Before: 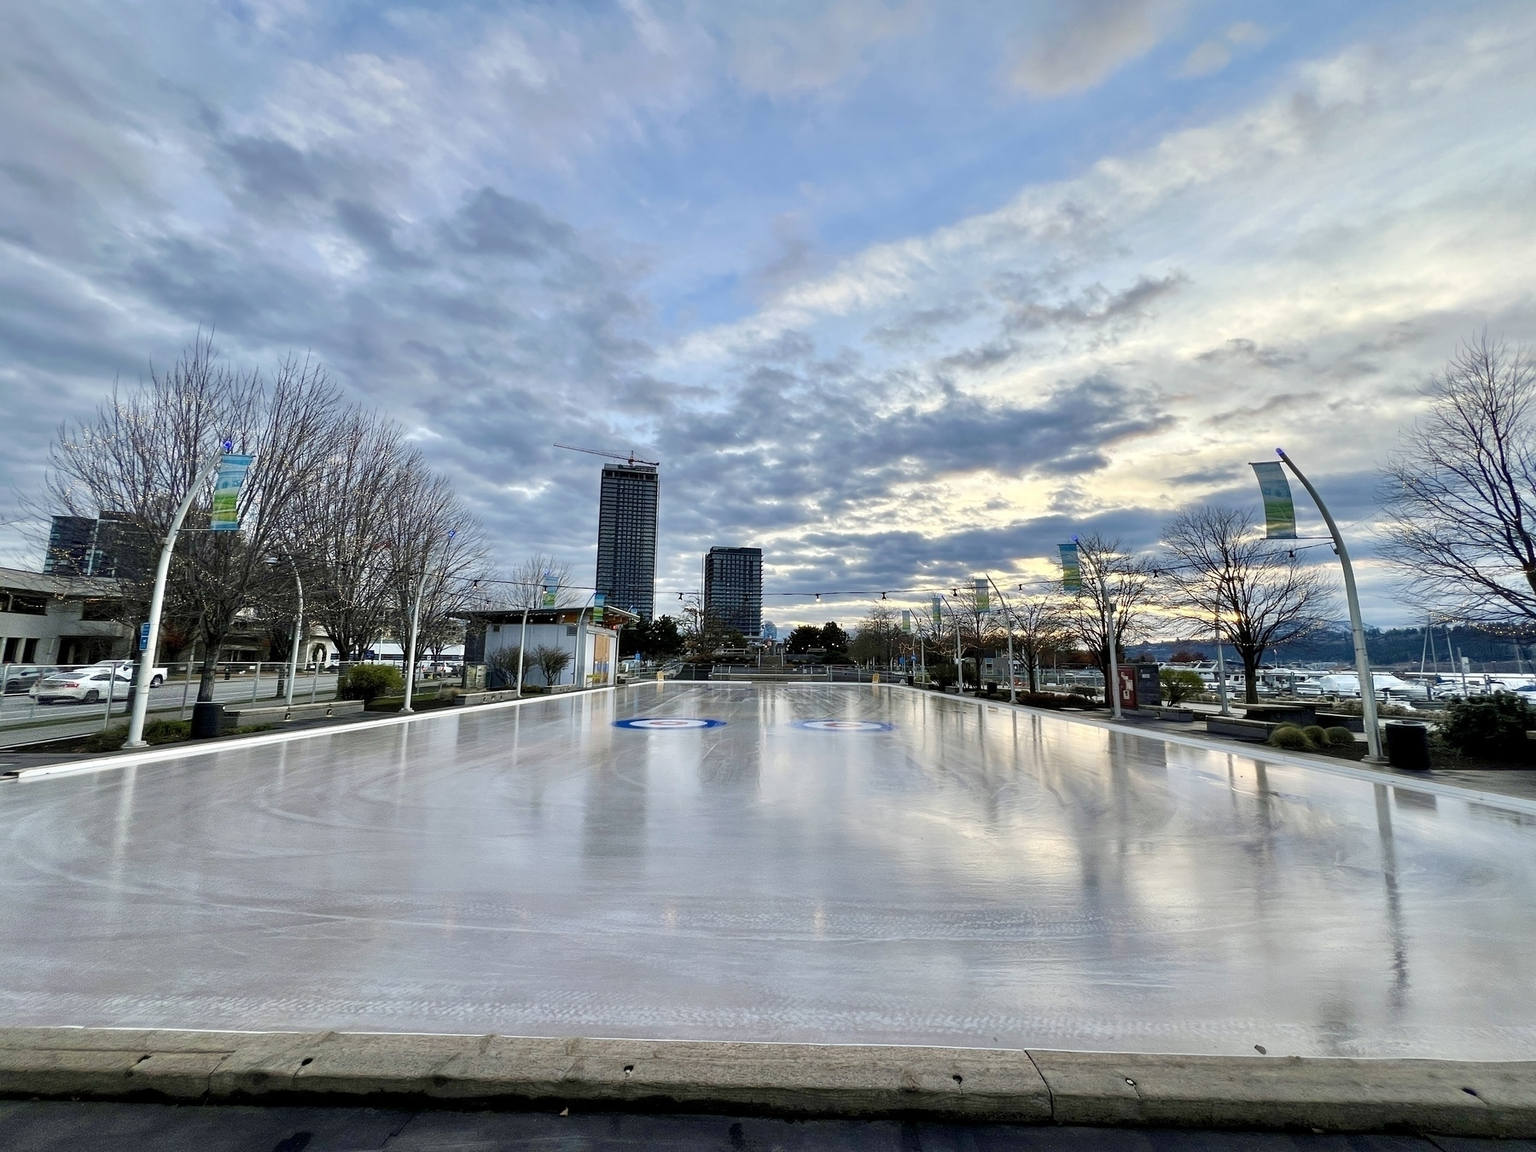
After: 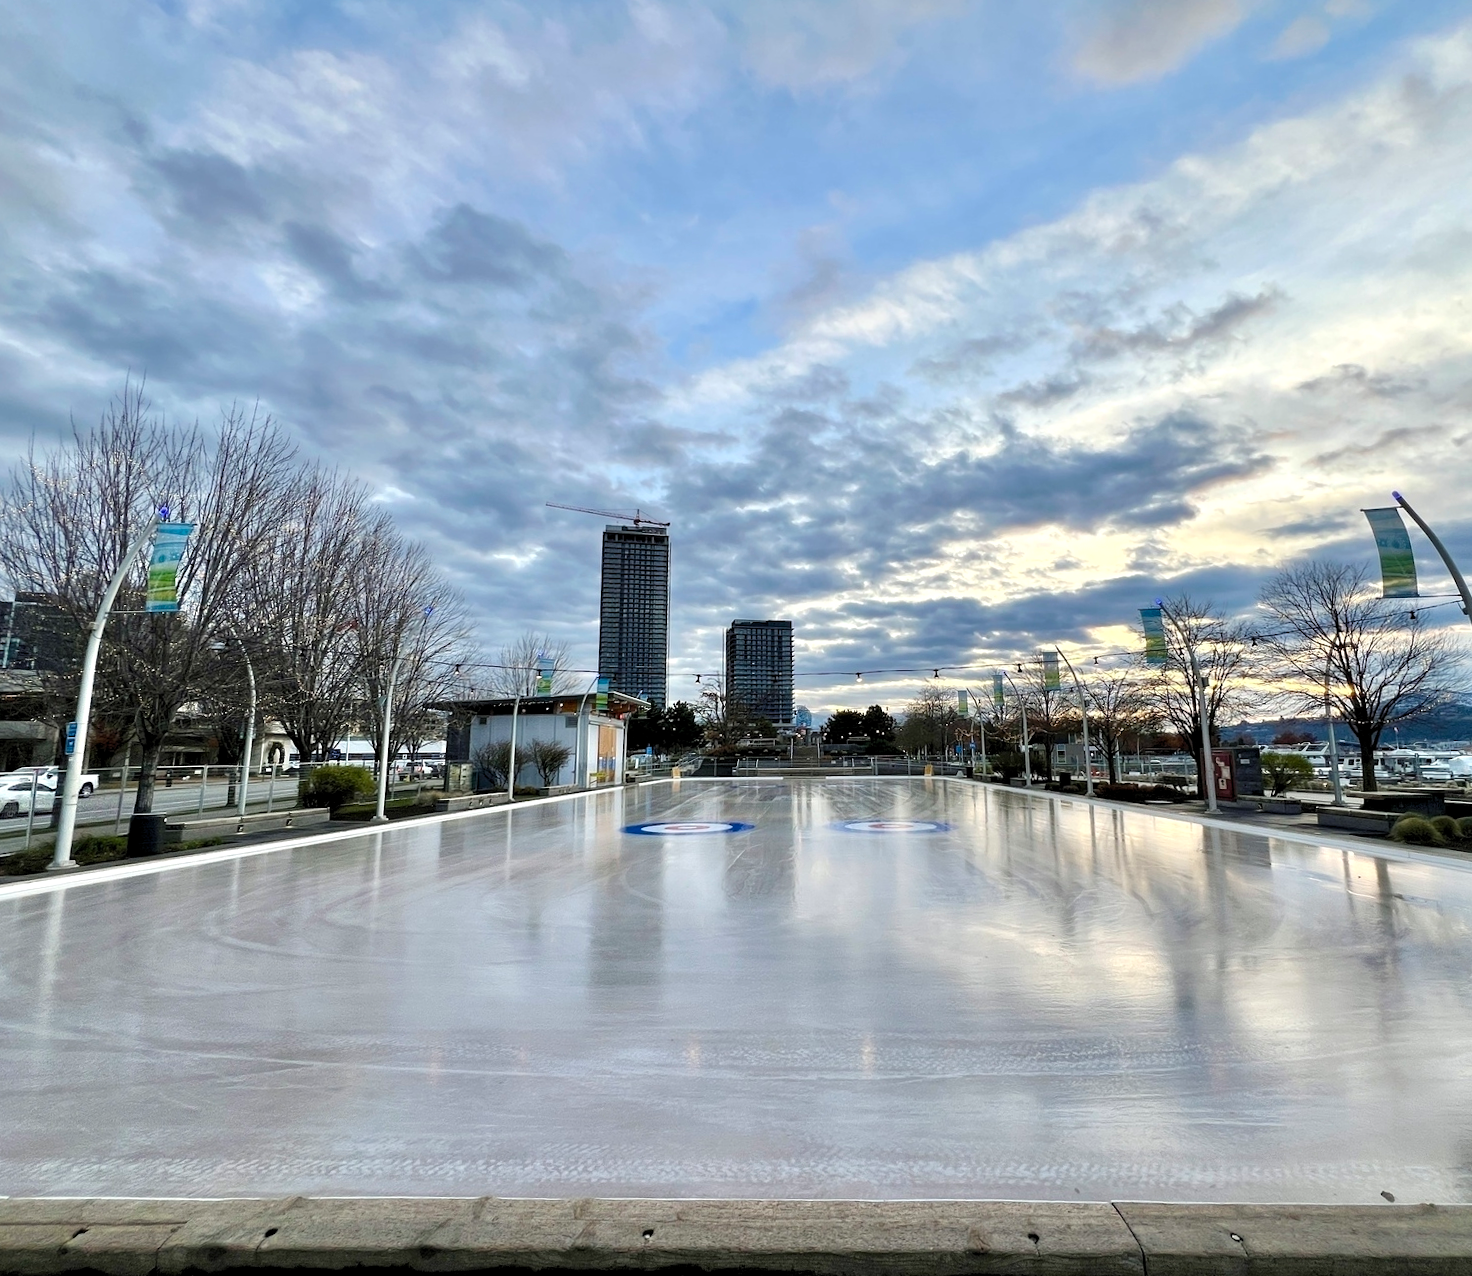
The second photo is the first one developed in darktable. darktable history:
crop and rotate: angle 1.12°, left 4.444%, top 0.414%, right 11.629%, bottom 2.564%
levels: levels [0.016, 0.484, 0.953]
